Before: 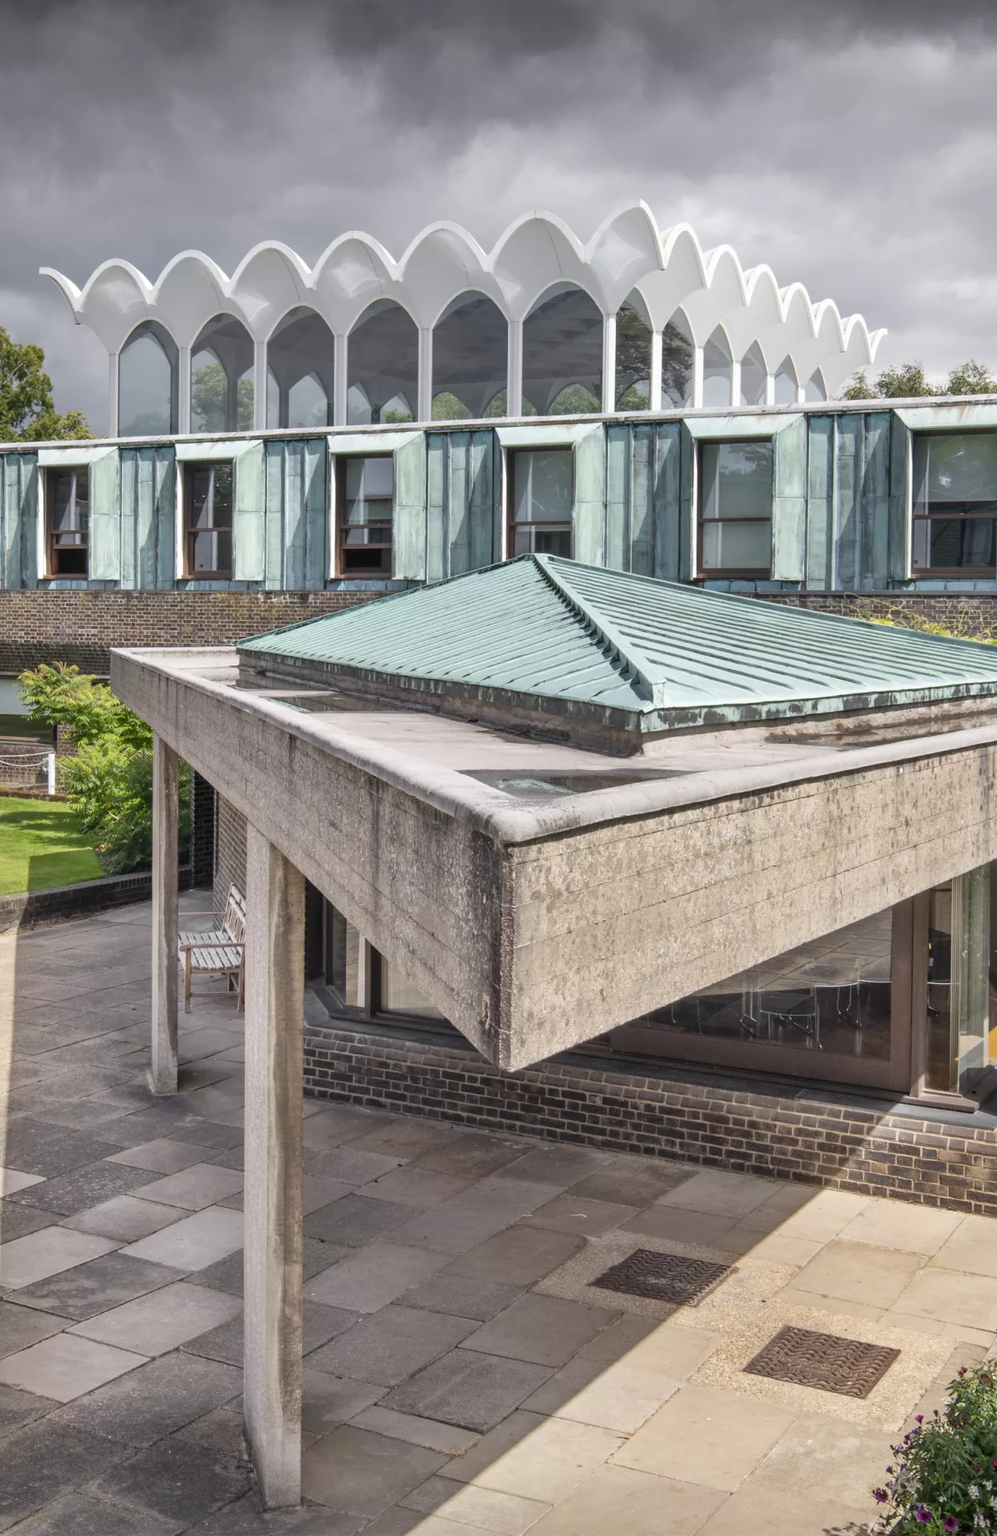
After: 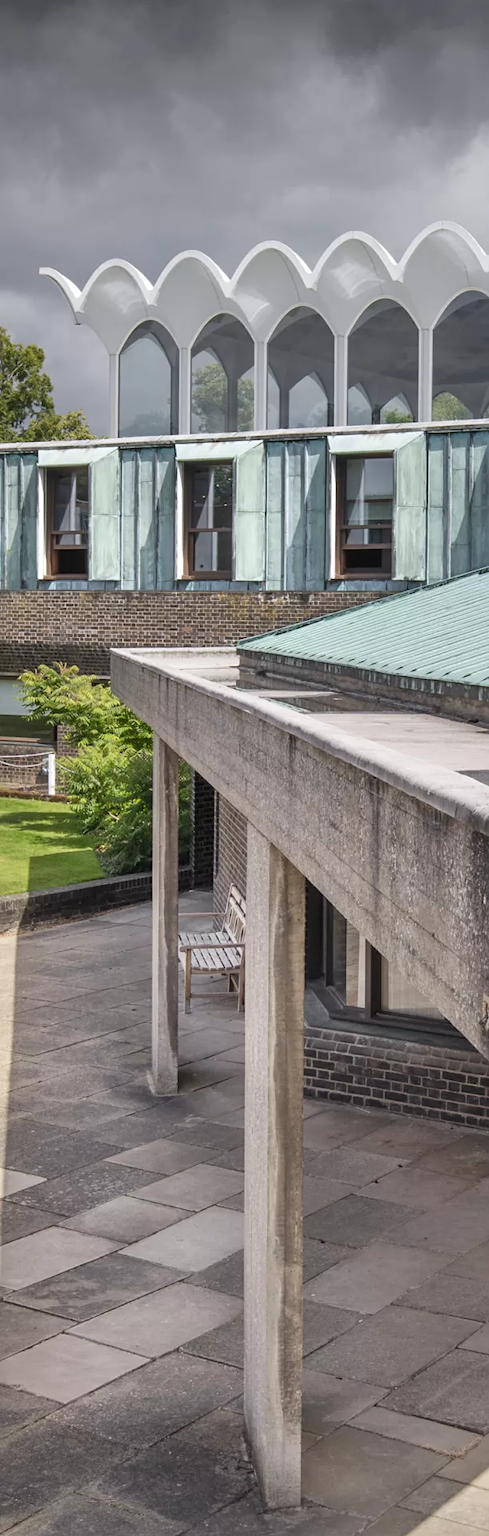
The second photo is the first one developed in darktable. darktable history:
crop and rotate: left 0%, top 0%, right 50.845%
sharpen: amount 0.2
